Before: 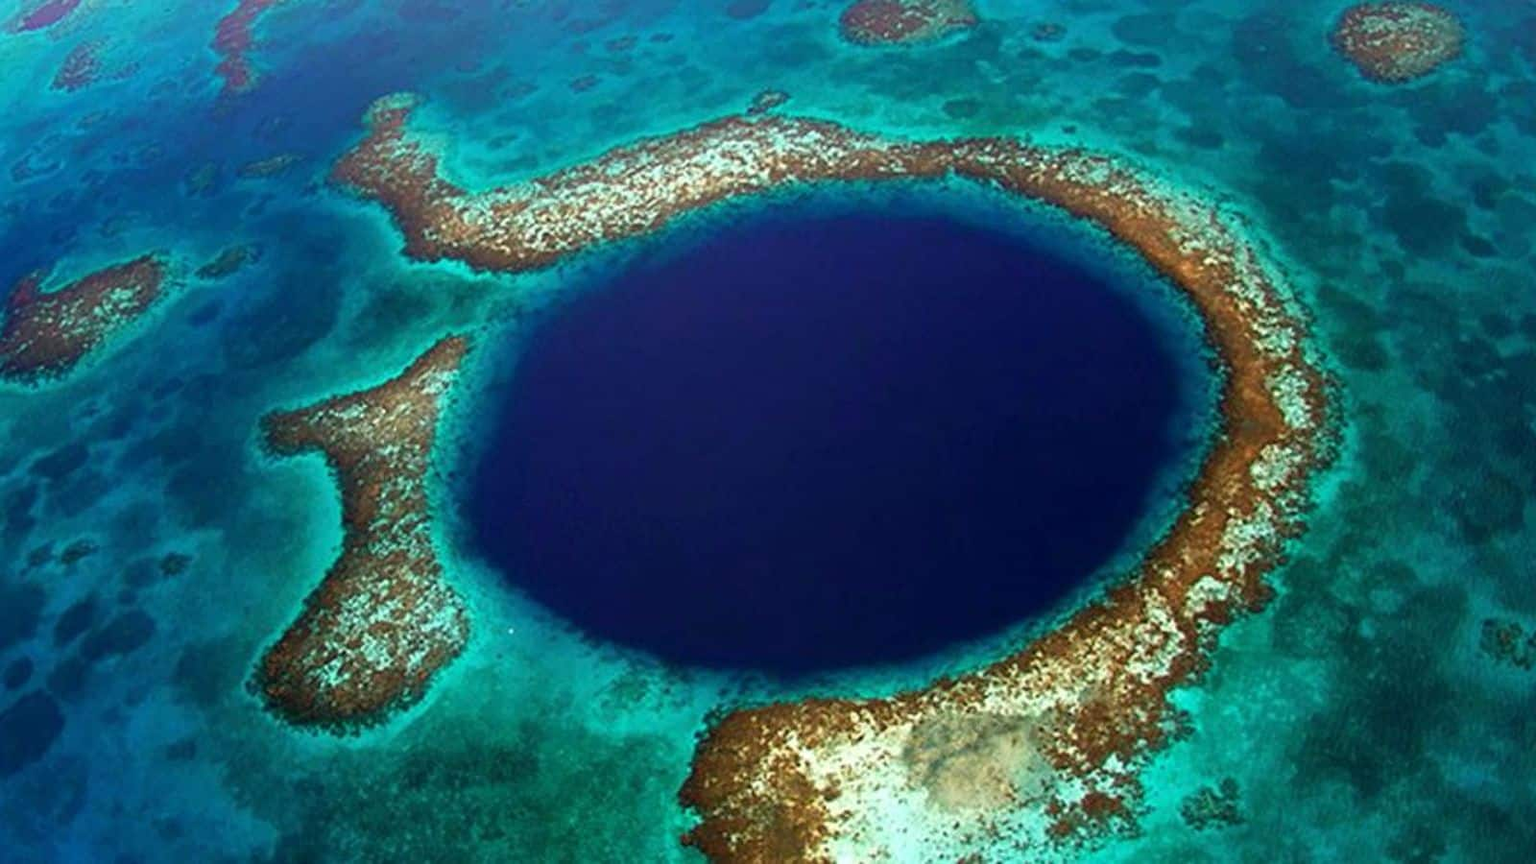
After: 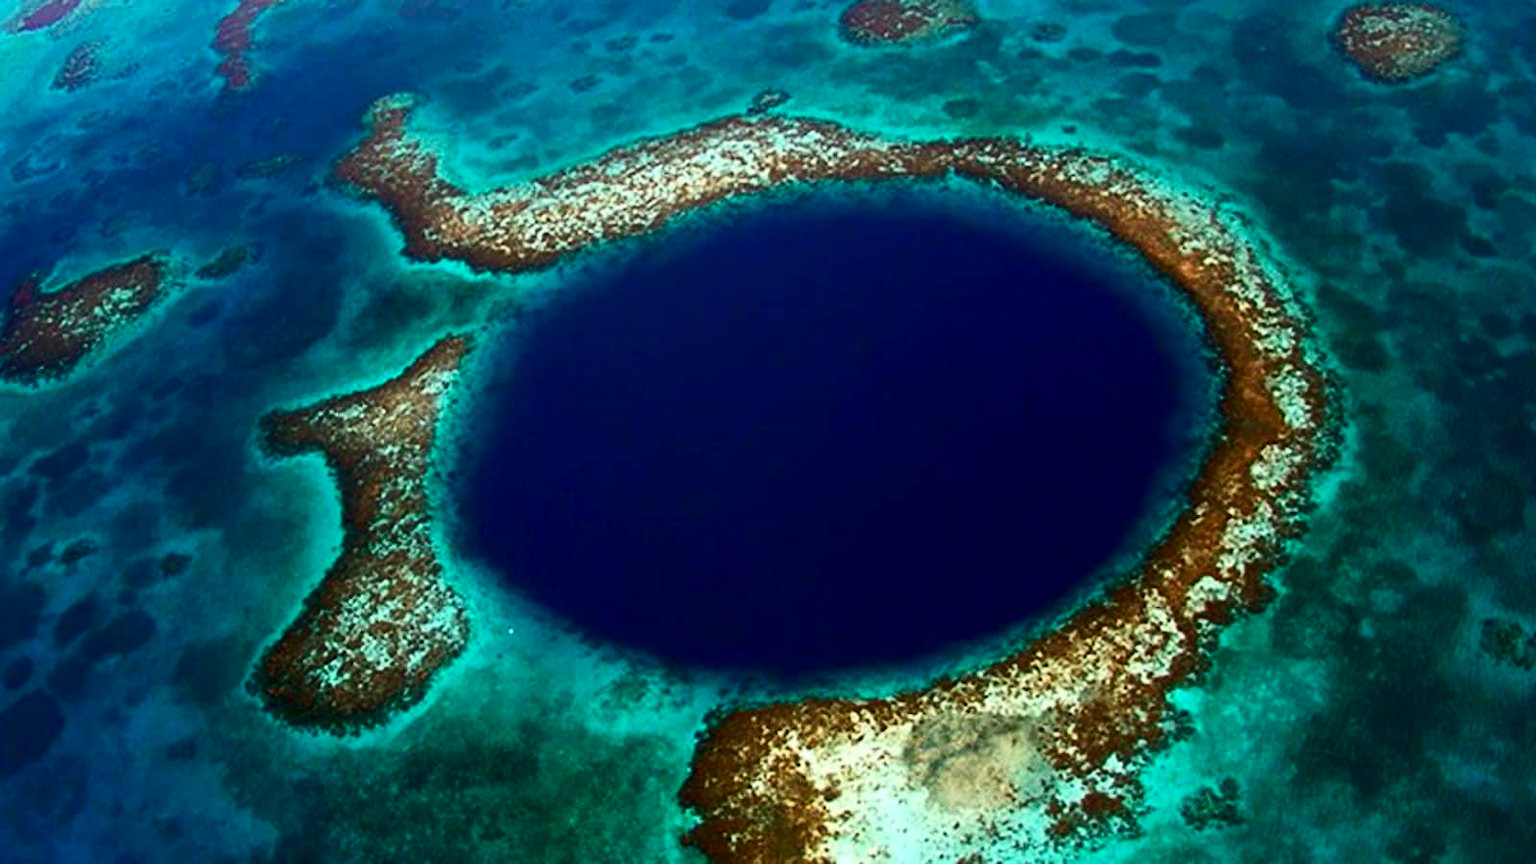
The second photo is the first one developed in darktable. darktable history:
contrast brightness saturation: contrast 0.202, brightness -0.106, saturation 0.099
